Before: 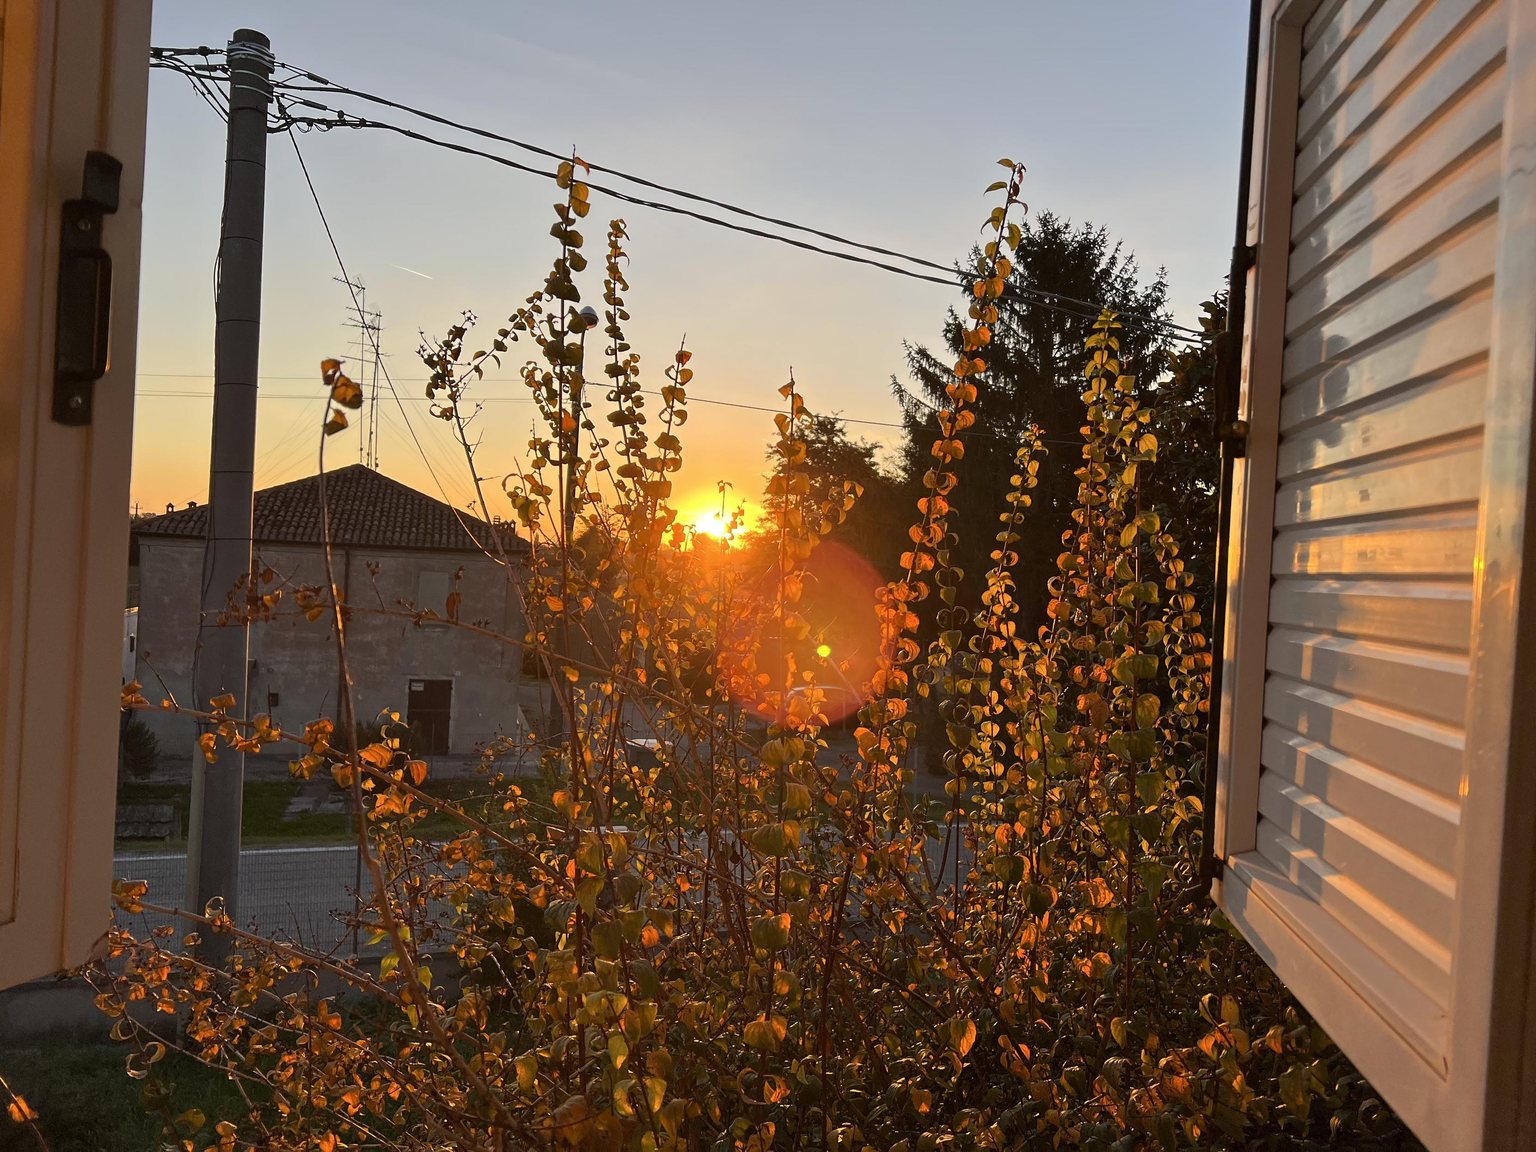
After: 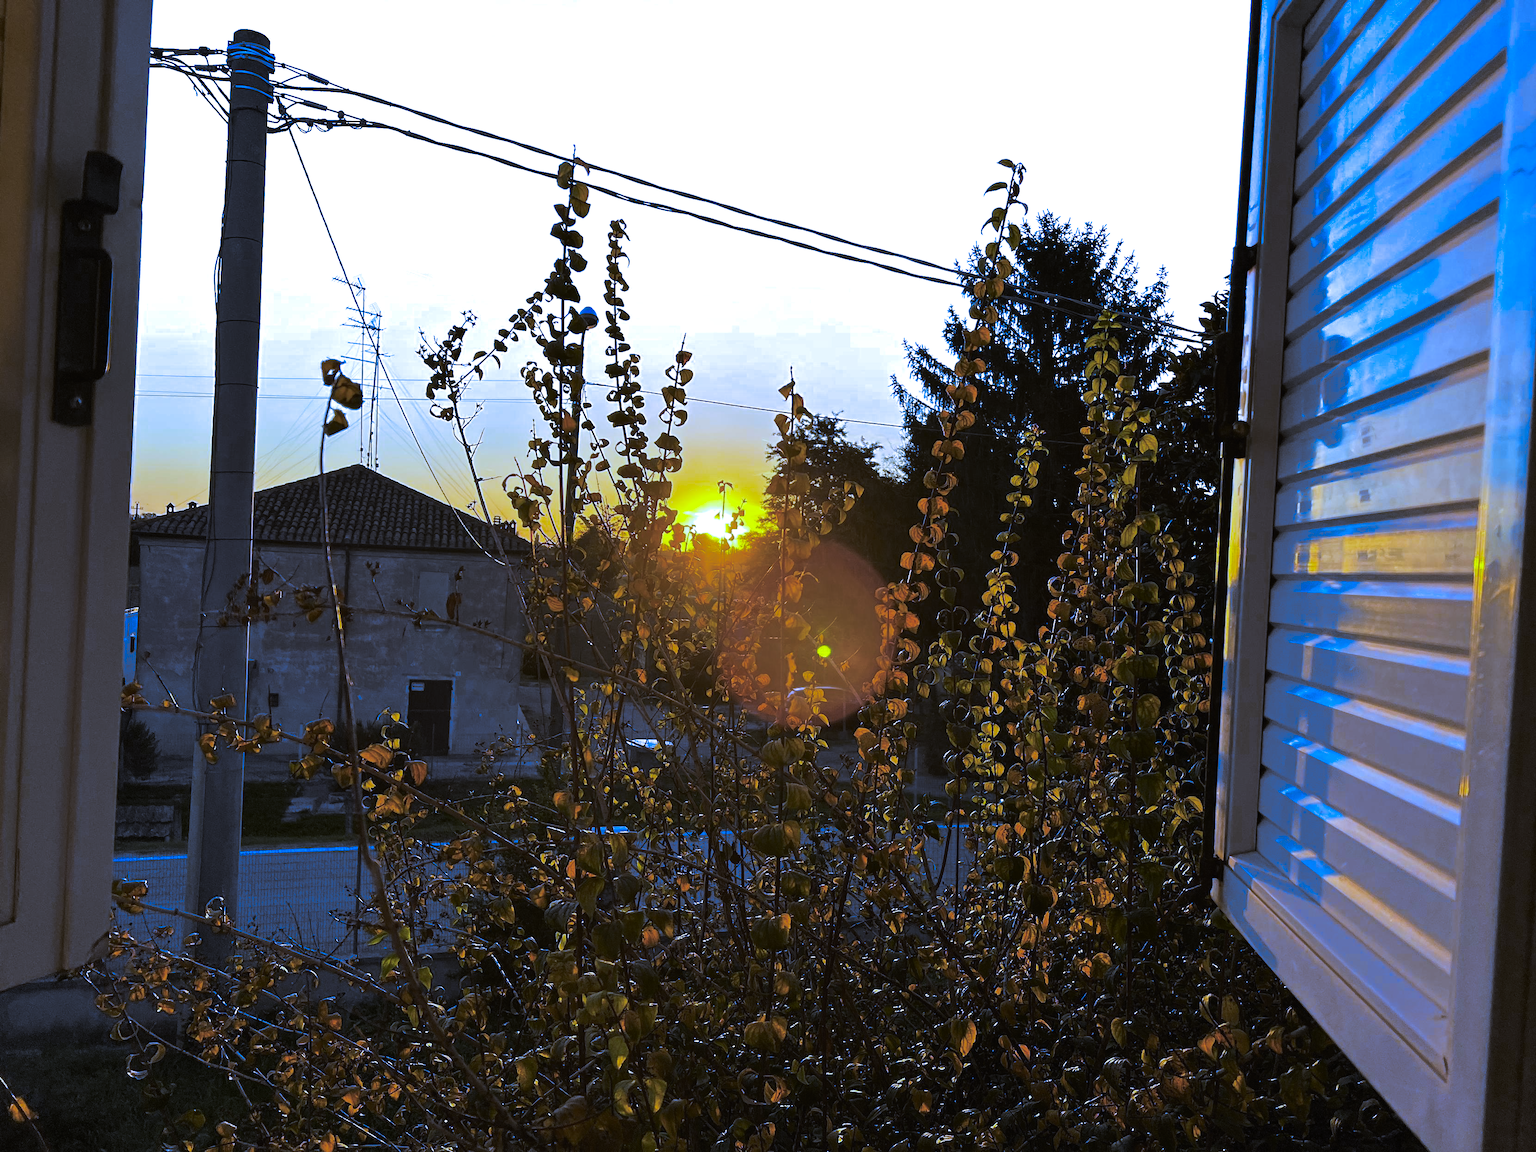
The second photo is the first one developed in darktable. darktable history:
split-toning: shadows › hue 36°, shadows › saturation 0.05, highlights › hue 10.8°, highlights › saturation 0.15, compress 40%
tone curve: curves: ch0 [(0, 0) (0.003, 0.012) (0.011, 0.015) (0.025, 0.02) (0.044, 0.032) (0.069, 0.044) (0.1, 0.063) (0.136, 0.085) (0.177, 0.121) (0.224, 0.159) (0.277, 0.207) (0.335, 0.261) (0.399, 0.328) (0.468, 0.41) (0.543, 0.506) (0.623, 0.609) (0.709, 0.719) (0.801, 0.82) (0.898, 0.907) (1, 1)], preserve colors none
white balance: red 0.766, blue 1.537
color contrast: green-magenta contrast 1.12, blue-yellow contrast 1.95, unbound 0
